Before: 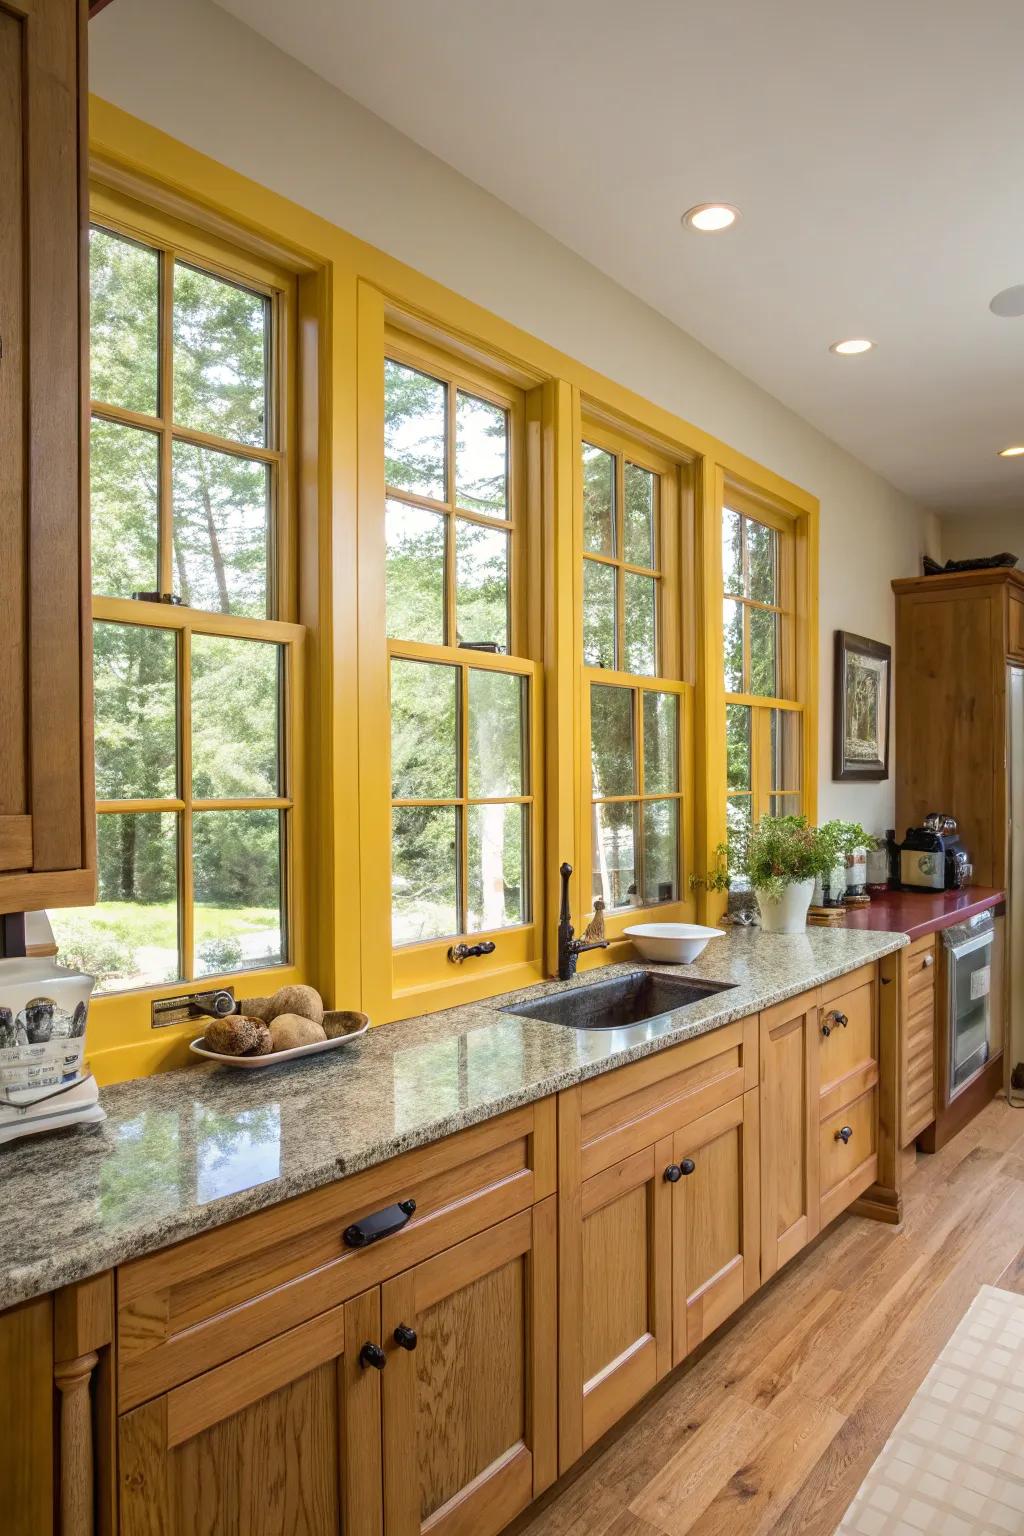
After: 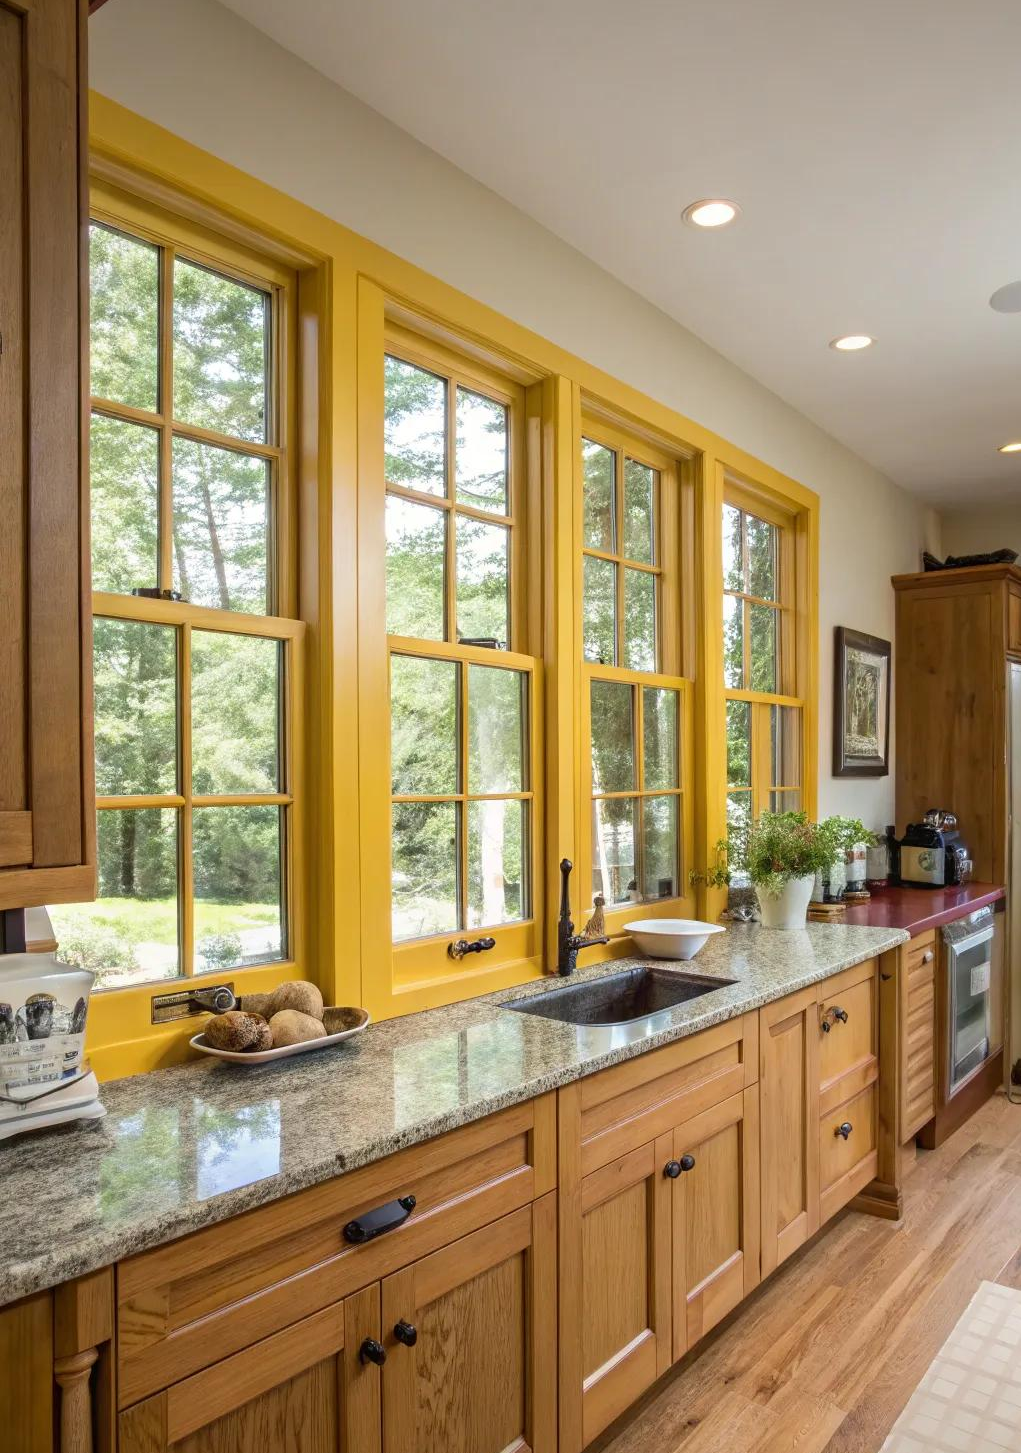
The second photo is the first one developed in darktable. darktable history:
crop: top 0.323%, right 0.265%, bottom 5.048%
